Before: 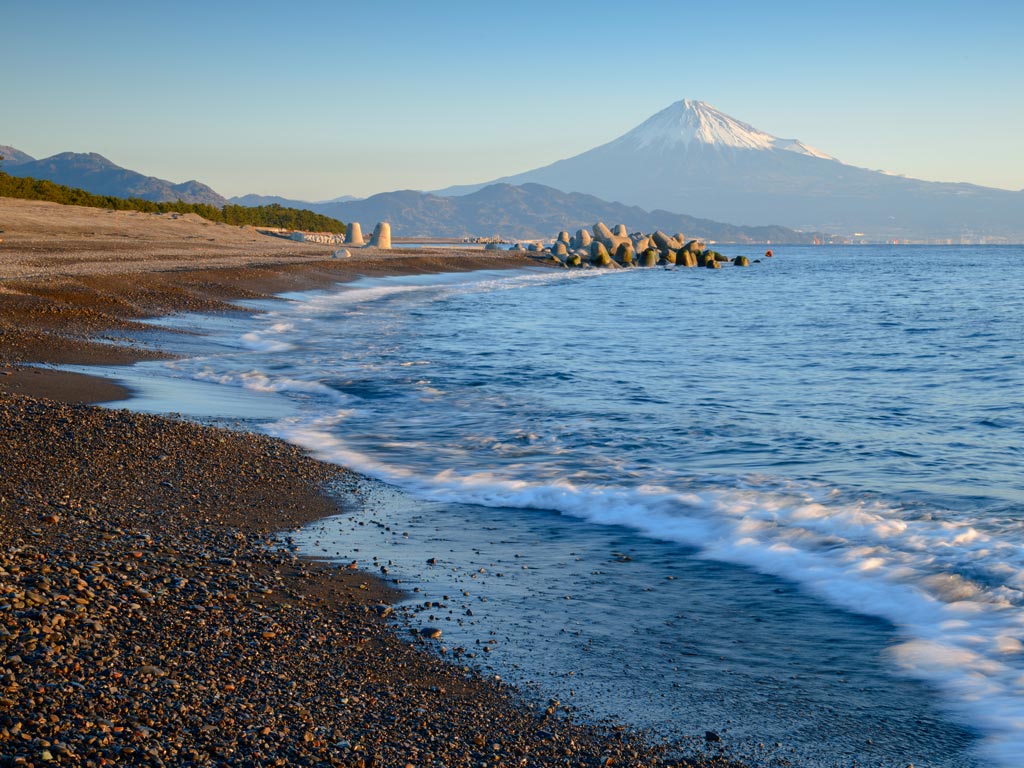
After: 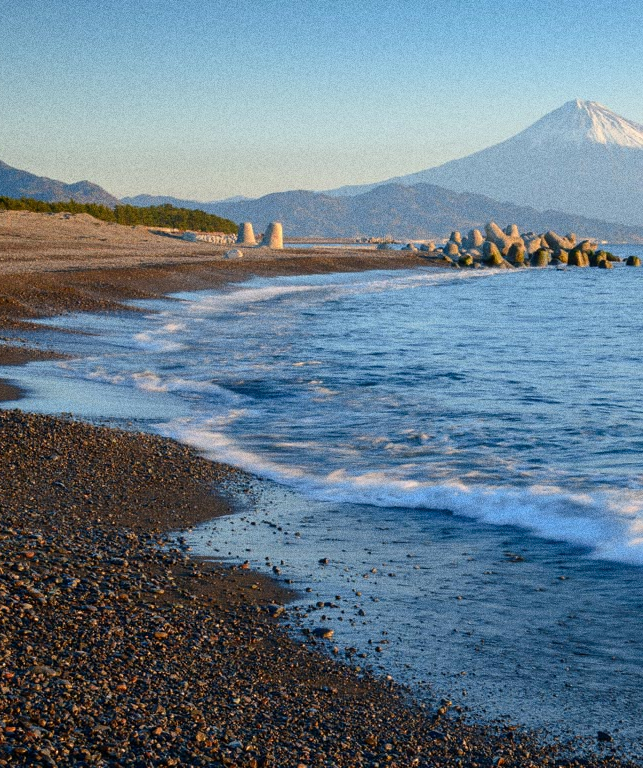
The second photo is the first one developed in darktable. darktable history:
grain: coarseness 0.09 ISO, strength 40%
crop: left 10.644%, right 26.528%
